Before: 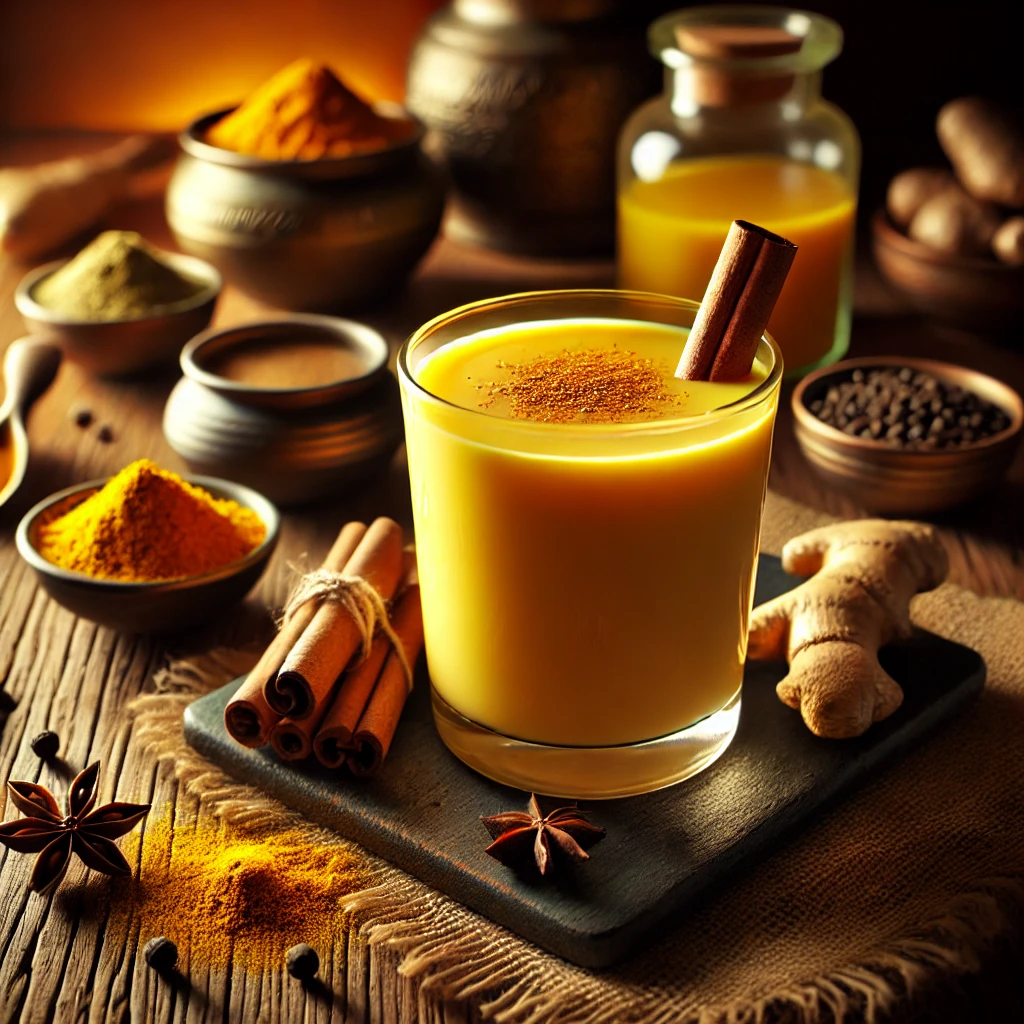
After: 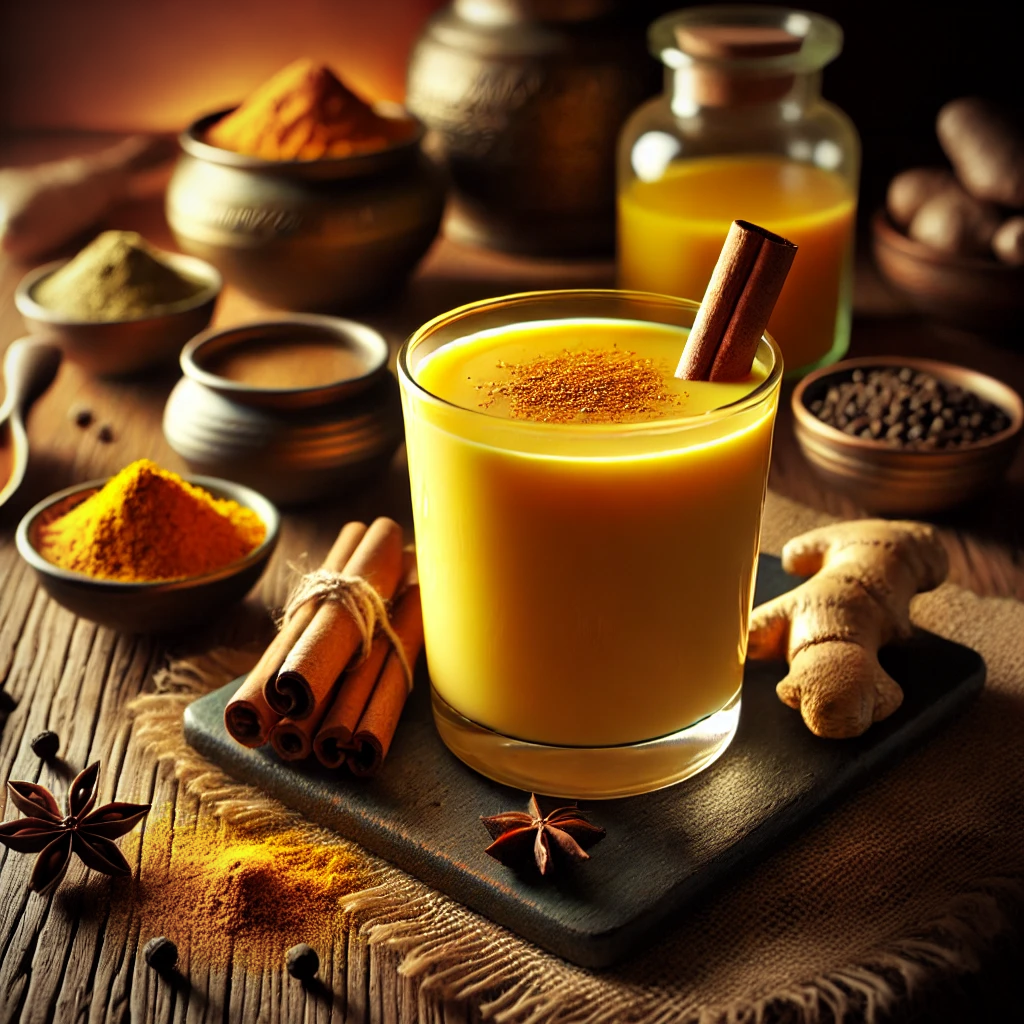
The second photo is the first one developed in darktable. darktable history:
vignetting: fall-off radius 82.34%
